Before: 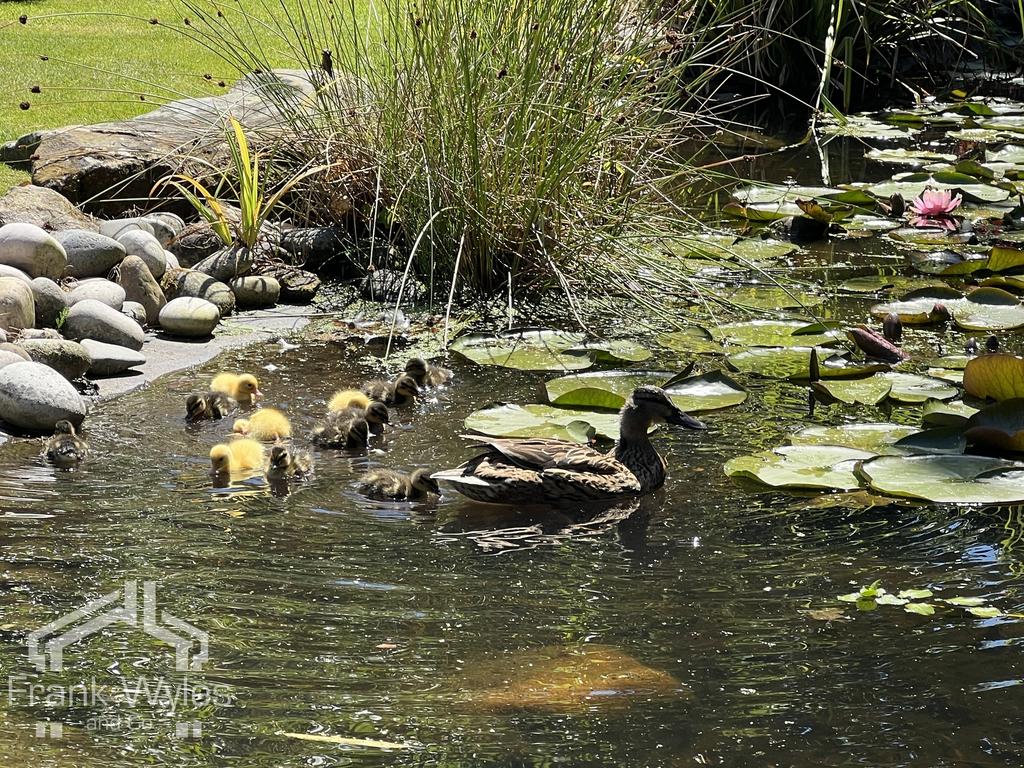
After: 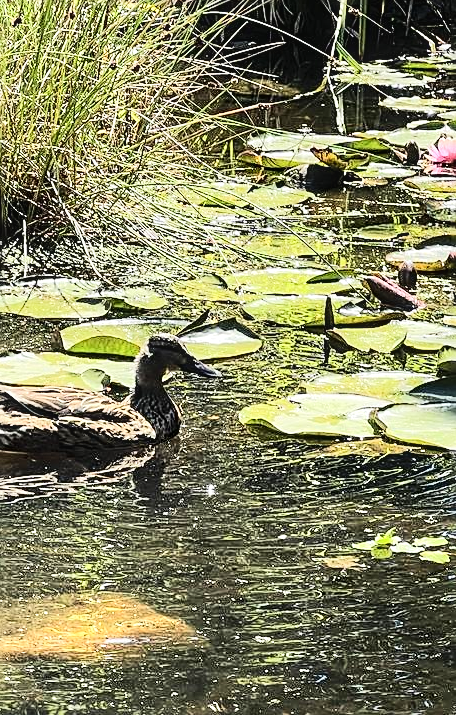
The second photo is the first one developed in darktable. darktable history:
crop: left 47.429%, top 6.869%, right 7.974%
exposure: exposure 0.202 EV, compensate highlight preservation false
tone equalizer: -7 EV 0.163 EV, -6 EV 0.639 EV, -5 EV 1.15 EV, -4 EV 1.33 EV, -3 EV 1.16 EV, -2 EV 0.6 EV, -1 EV 0.158 EV, edges refinement/feathering 500, mask exposure compensation -1.57 EV, preserve details no
sharpen: on, module defaults
local contrast: detail 130%
contrast brightness saturation: contrast 0.244, brightness 0.093
